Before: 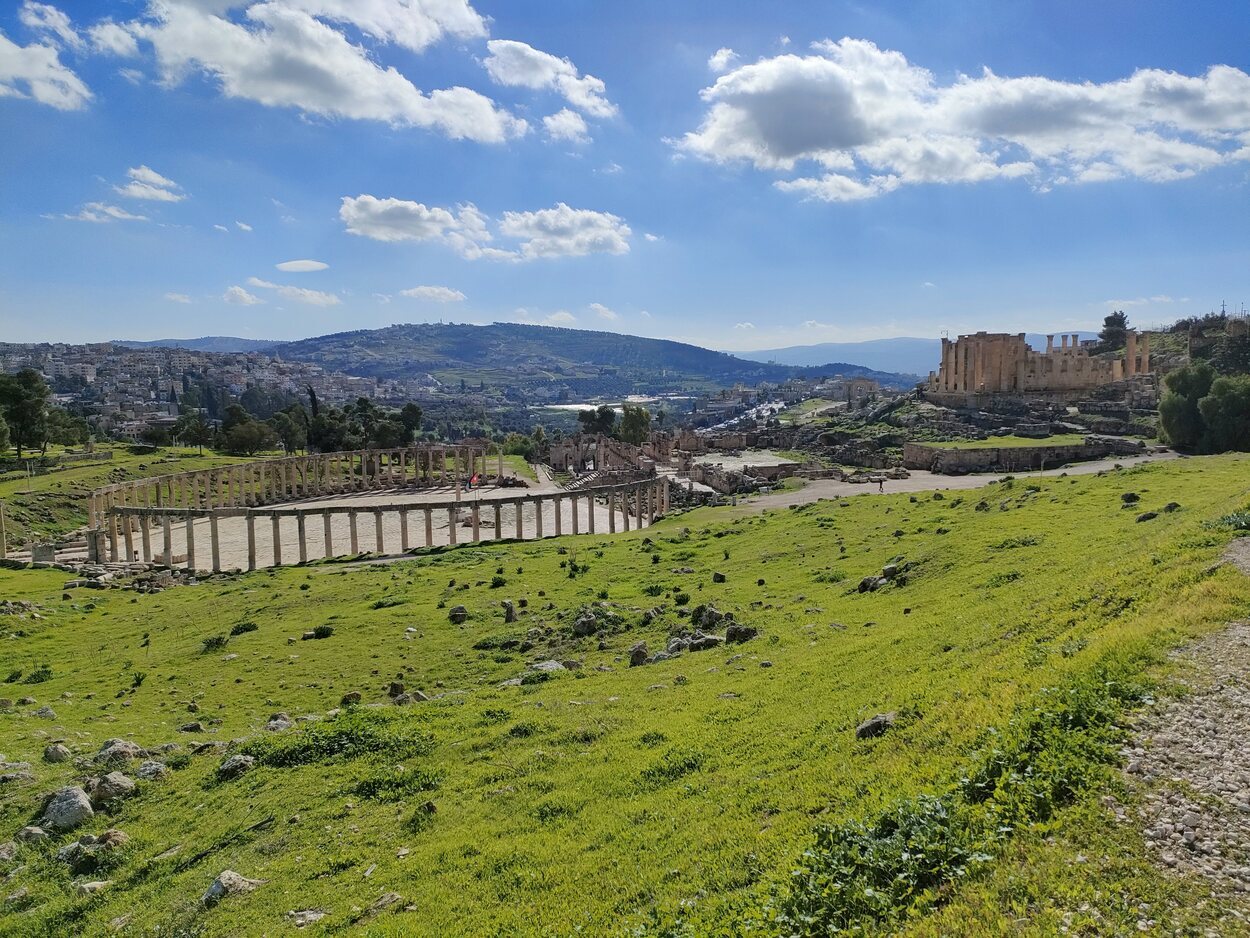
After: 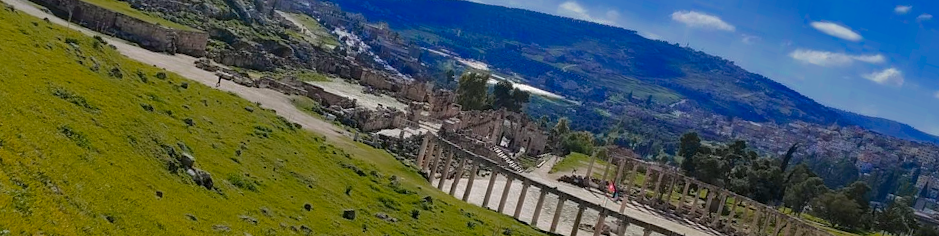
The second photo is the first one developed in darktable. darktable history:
crop and rotate: angle 16.12°, top 30.835%, bottom 35.653%
color zones: curves: ch0 [(0, 0.553) (0.123, 0.58) (0.23, 0.419) (0.468, 0.155) (0.605, 0.132) (0.723, 0.063) (0.833, 0.172) (0.921, 0.468)]; ch1 [(0.025, 0.645) (0.229, 0.584) (0.326, 0.551) (0.537, 0.446) (0.599, 0.911) (0.708, 1) (0.805, 0.944)]; ch2 [(0.086, 0.468) (0.254, 0.464) (0.638, 0.564) (0.702, 0.592) (0.768, 0.564)]
contrast brightness saturation: saturation -0.05
